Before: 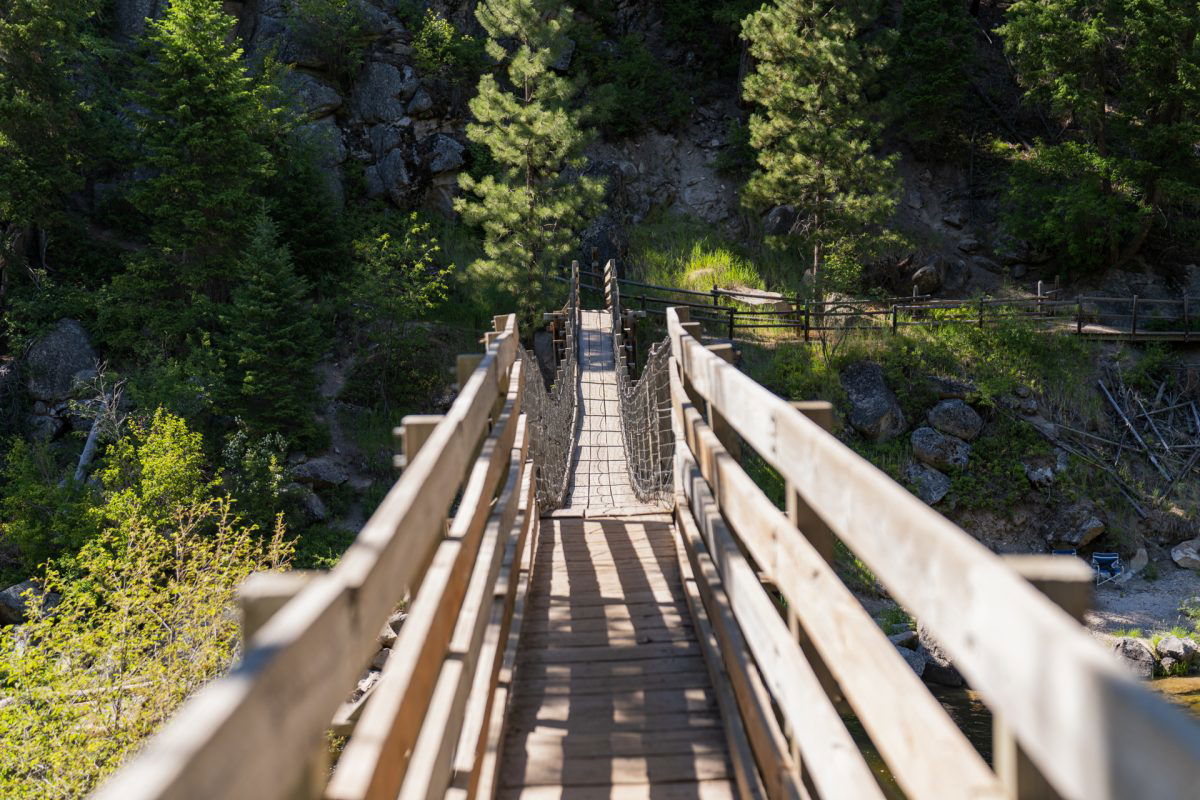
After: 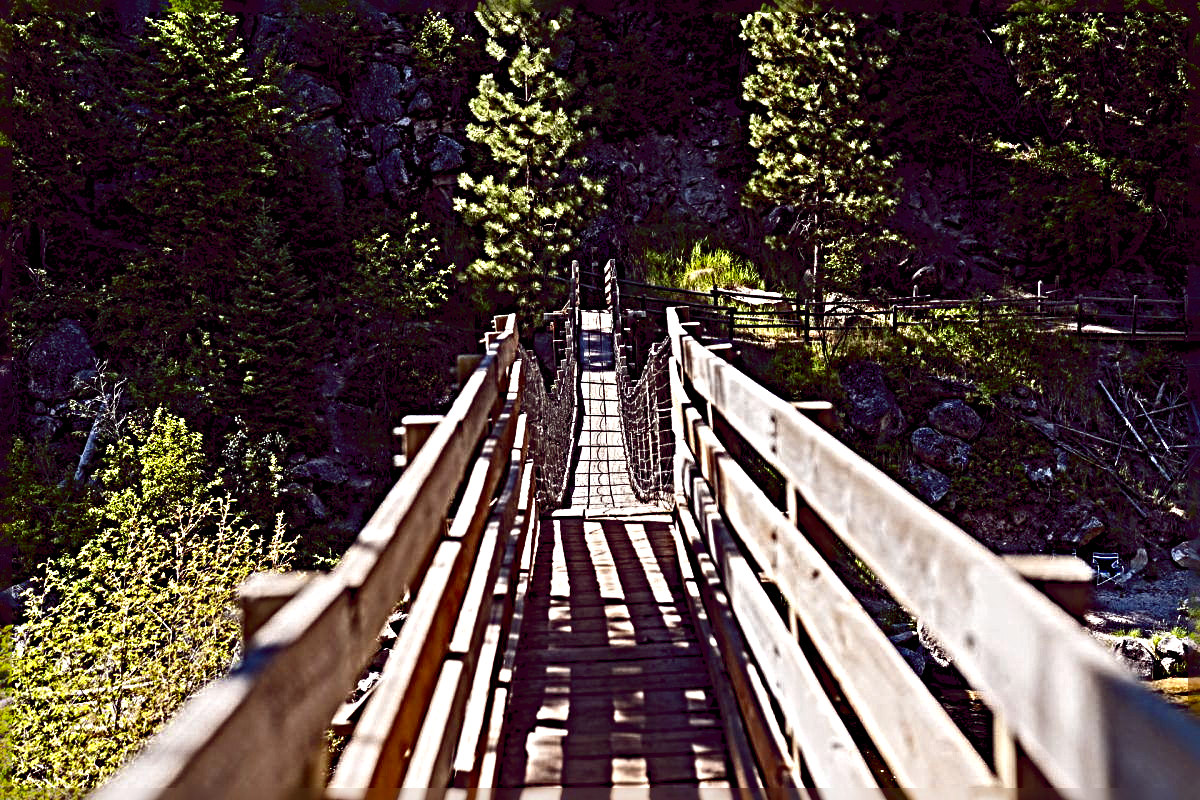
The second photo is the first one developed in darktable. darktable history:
sharpen: radius 6.261, amount 1.802, threshold 0.117
contrast brightness saturation: contrast 0.102, brightness -0.264, saturation 0.136
color balance rgb: global offset › chroma 0.278%, global offset › hue 317.15°, perceptual saturation grading › global saturation 20.75%, perceptual saturation grading › highlights -19.89%, perceptual saturation grading › shadows 29.458%, global vibrance 9.663%
